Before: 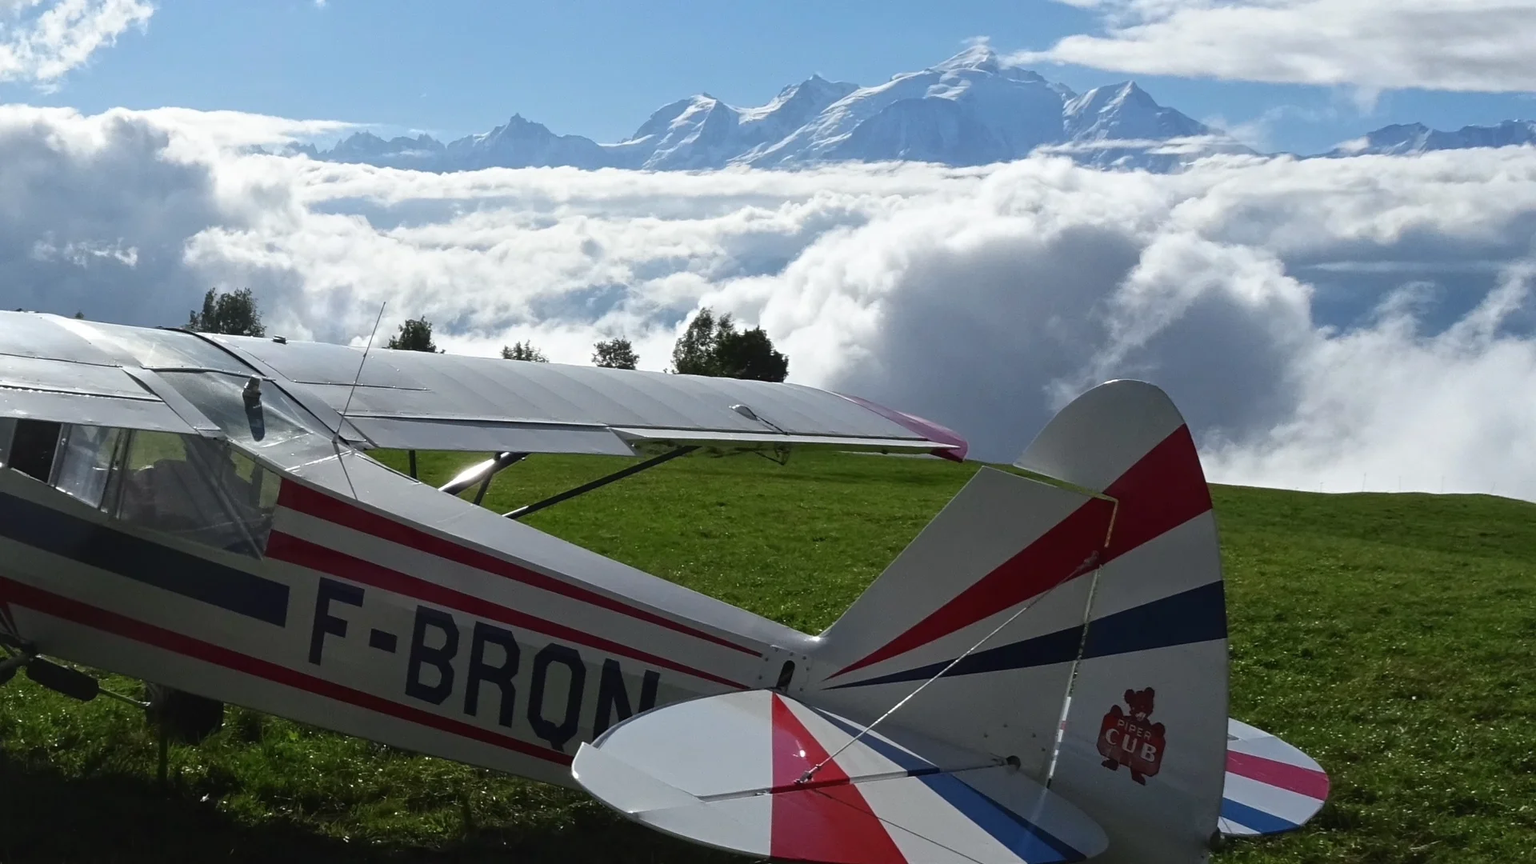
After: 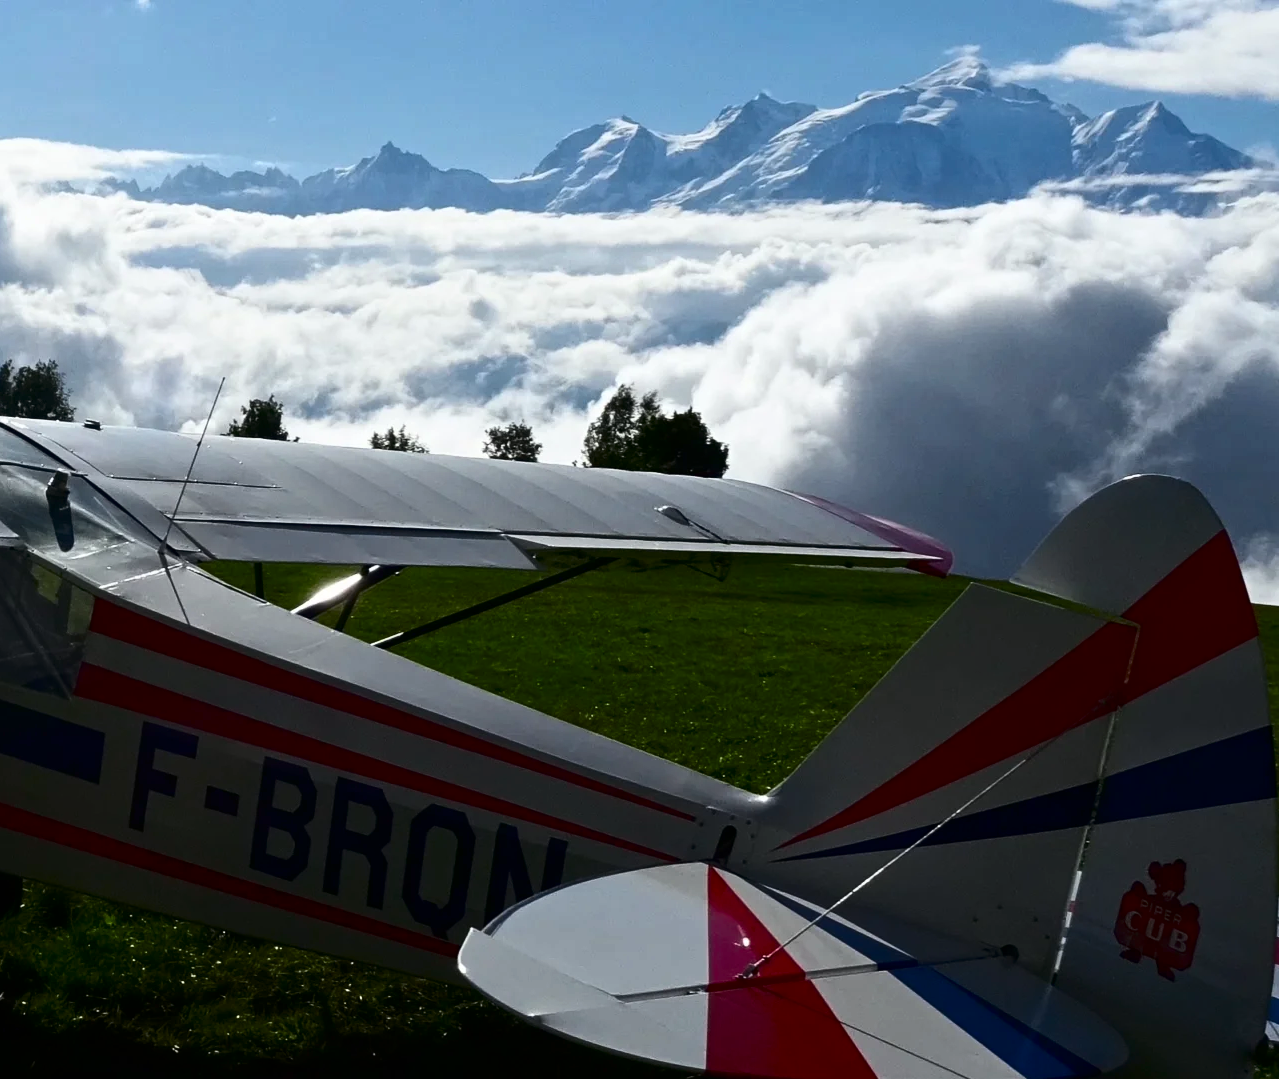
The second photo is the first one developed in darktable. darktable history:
crop and rotate: left 13.432%, right 19.908%
contrast brightness saturation: contrast 0.194, brightness -0.239, saturation 0.118
